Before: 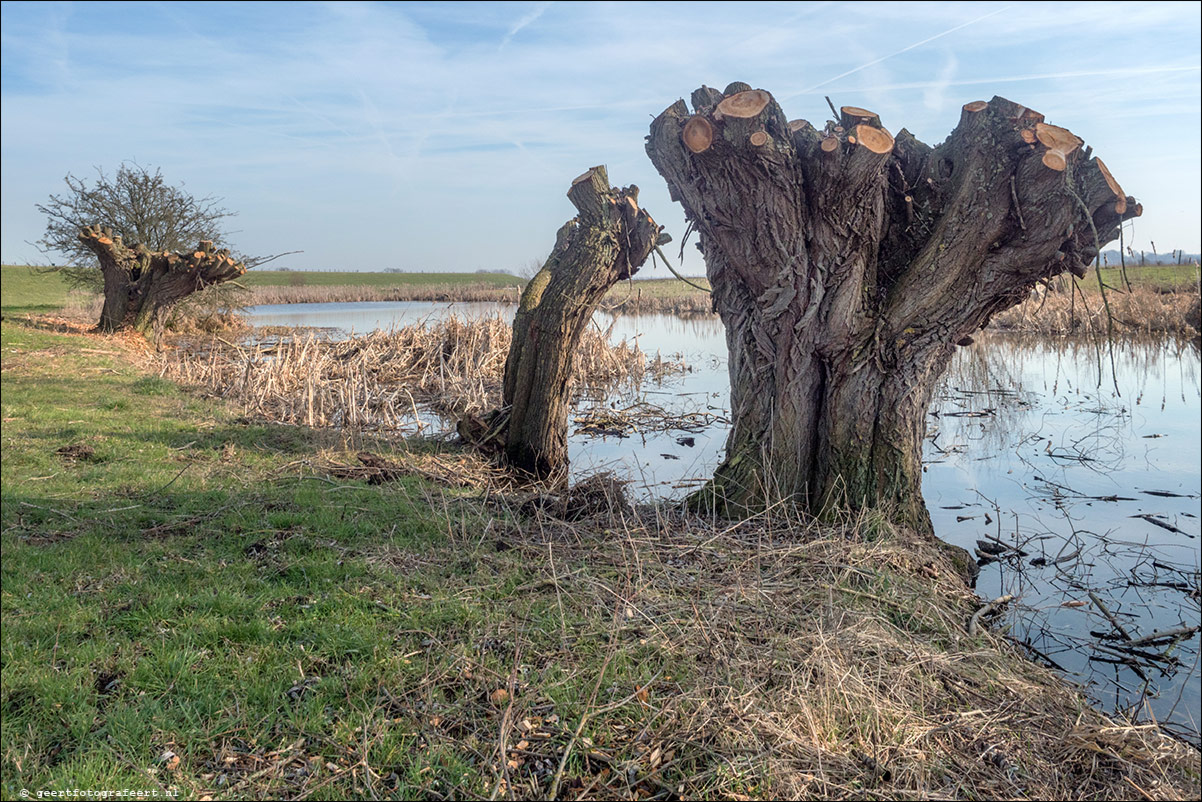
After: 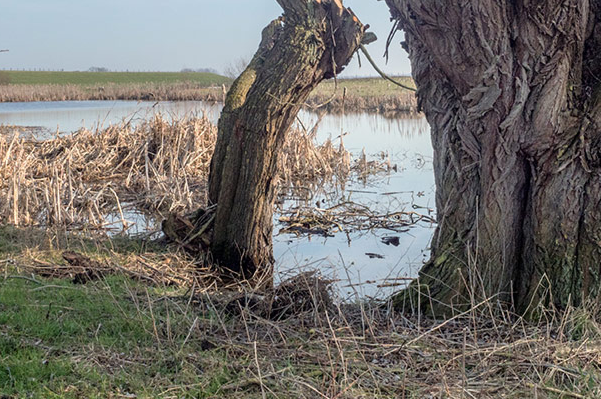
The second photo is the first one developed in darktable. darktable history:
crop: left 24.574%, top 25.139%, right 25.402%, bottom 25.064%
